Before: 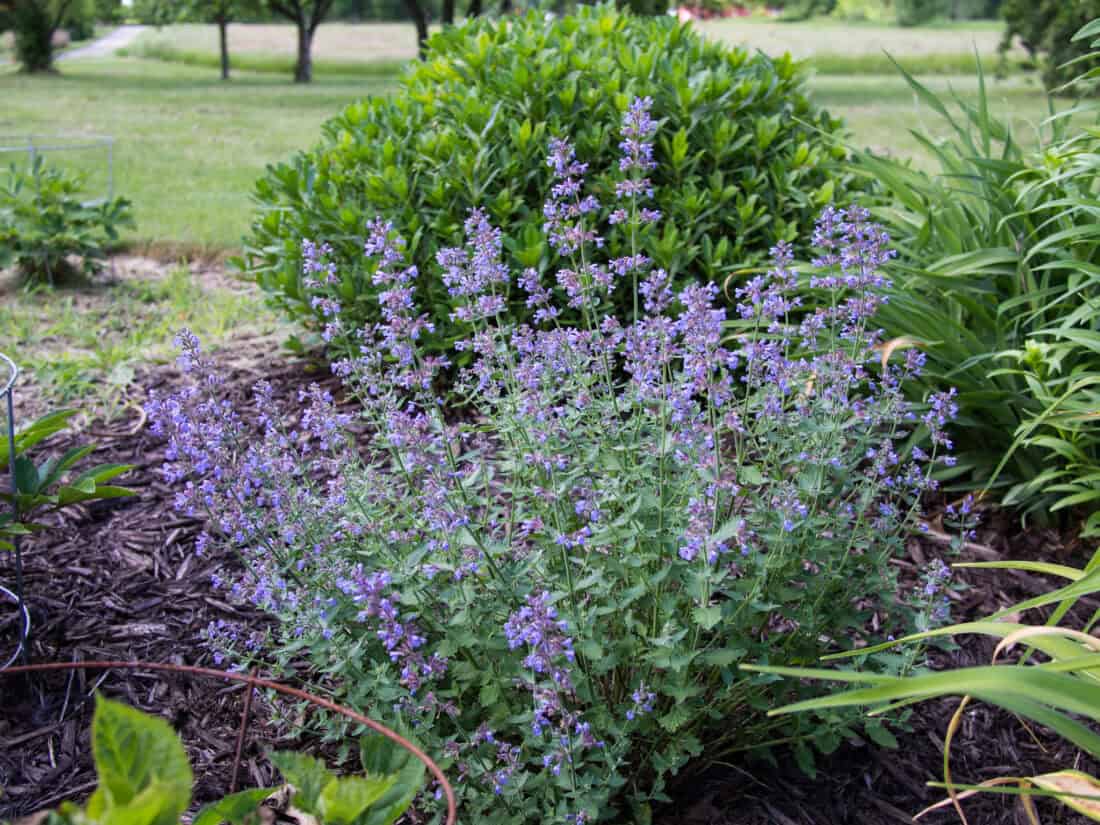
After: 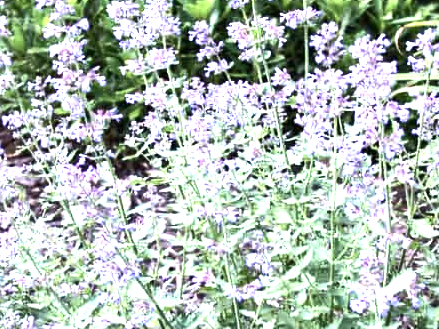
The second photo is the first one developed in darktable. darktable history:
crop: left 30%, top 30%, right 30%, bottom 30%
color balance rgb: perceptual saturation grading › highlights -31.88%, perceptual saturation grading › mid-tones 5.8%, perceptual saturation grading › shadows 18.12%, perceptual brilliance grading › highlights 3.62%, perceptual brilliance grading › mid-tones -18.12%, perceptual brilliance grading › shadows -41.3%
exposure: black level correction 0, exposure 1.7 EV, compensate exposure bias true, compensate highlight preservation false
